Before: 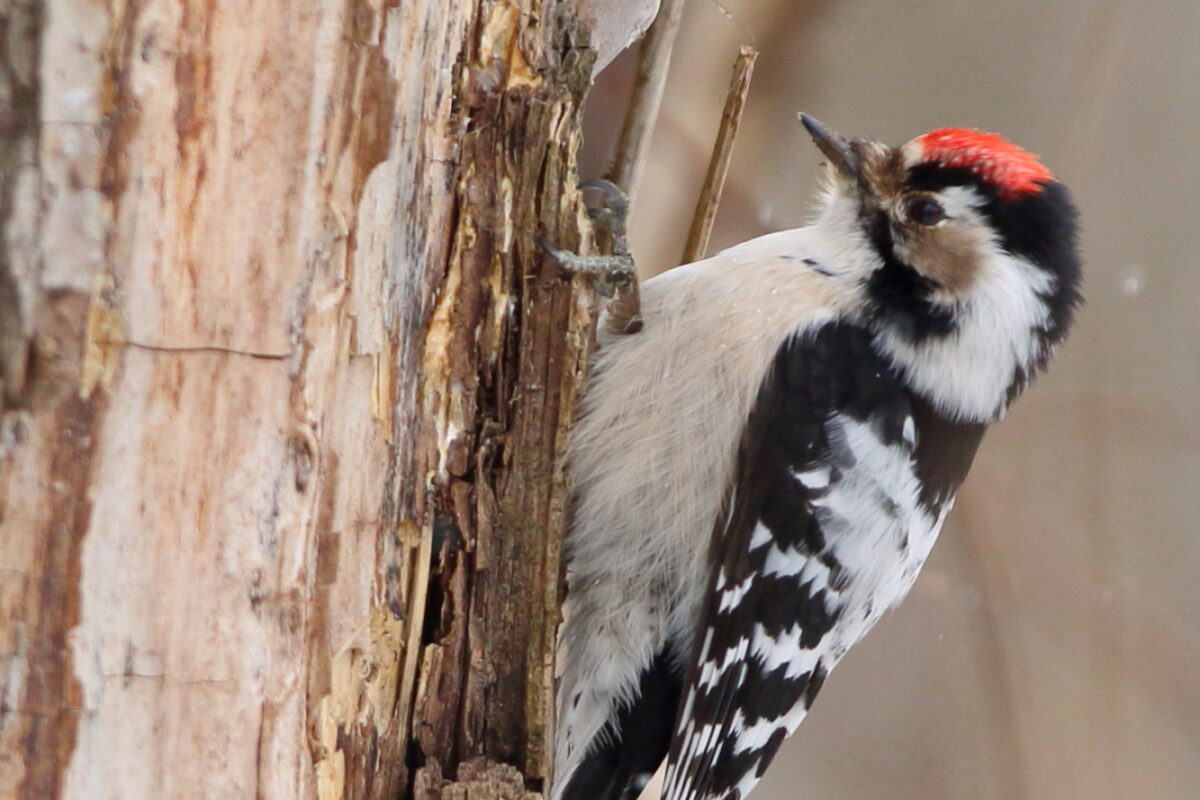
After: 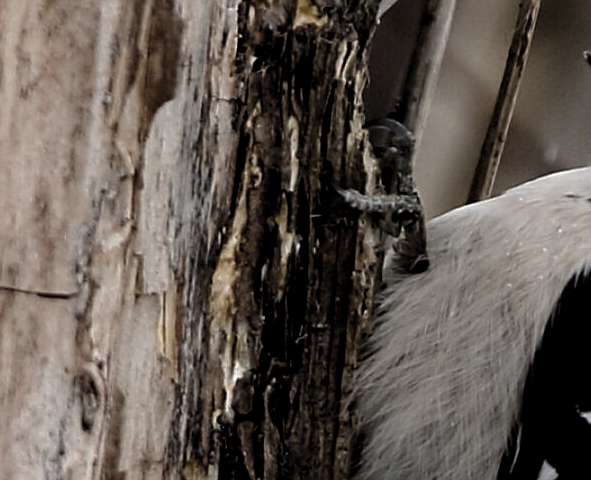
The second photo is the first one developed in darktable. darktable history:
sharpen: on, module defaults
base curve: curves: ch0 [(0, 0.024) (0.055, 0.065) (0.121, 0.166) (0.236, 0.319) (0.693, 0.726) (1, 1)], preserve colors none
crop: left 17.835%, top 7.675%, right 32.881%, bottom 32.213%
levels: mode automatic, black 8.58%, gray 59.42%, levels [0, 0.445, 1]
